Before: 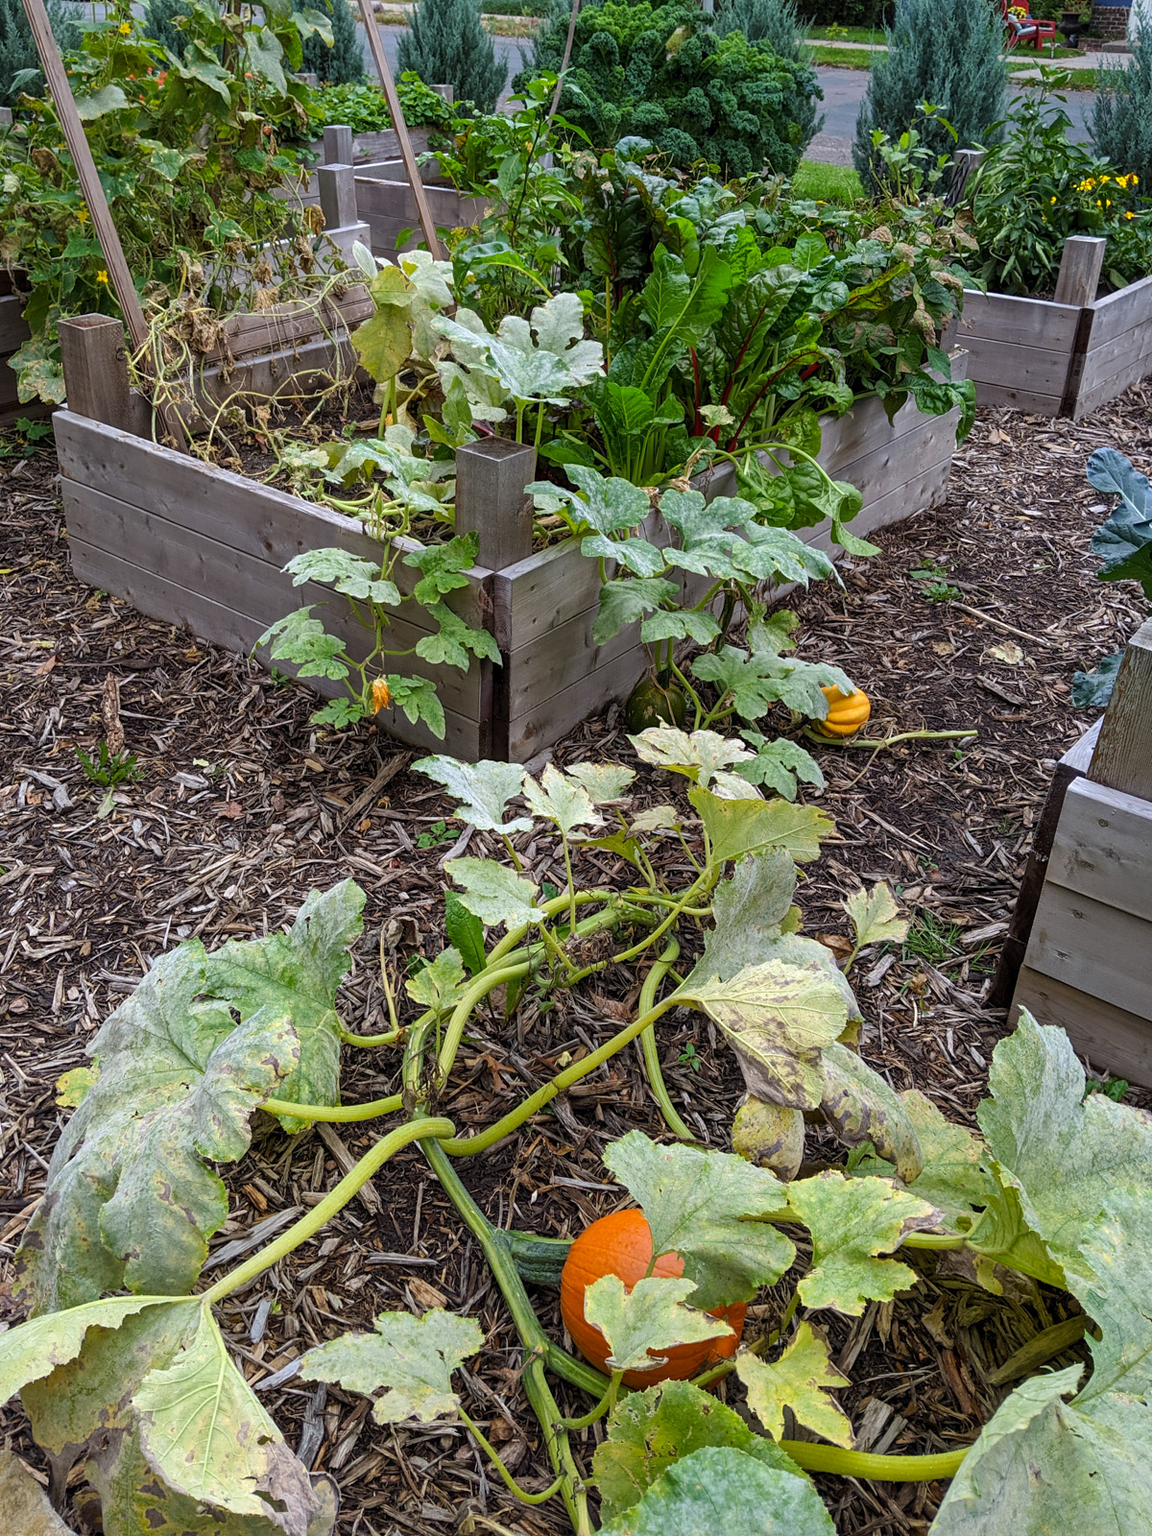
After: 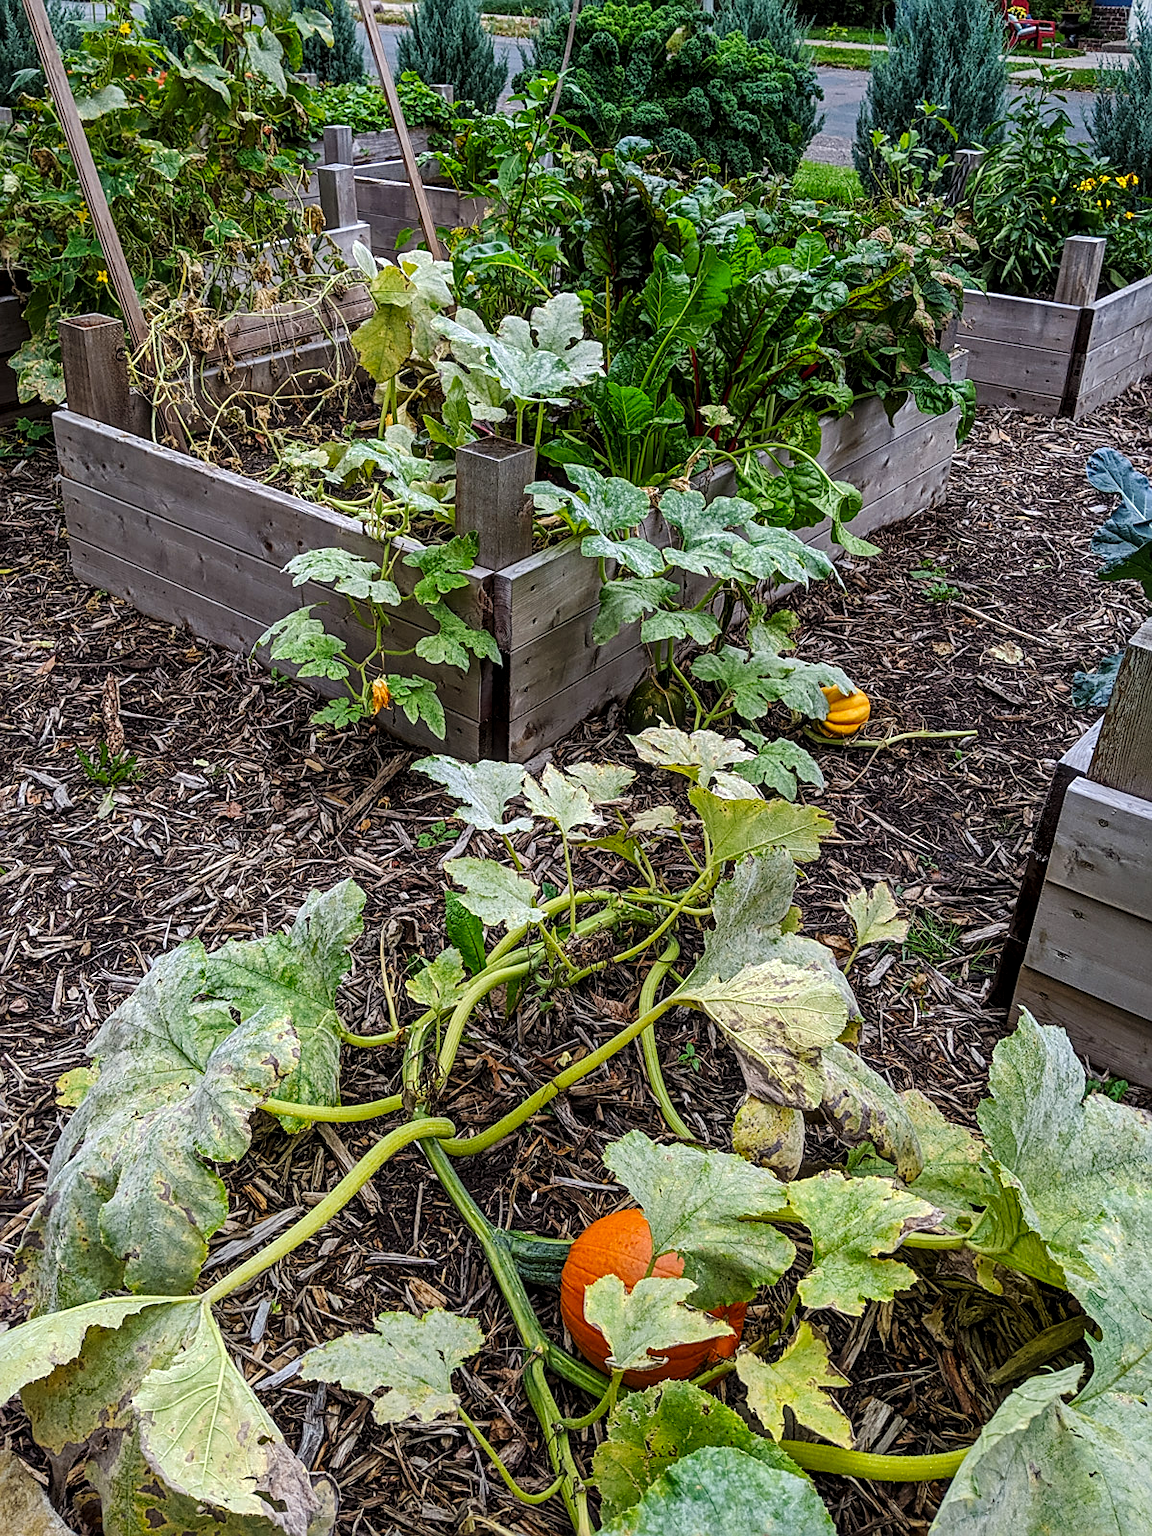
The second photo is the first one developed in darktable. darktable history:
tone curve: curves: ch0 [(0, 0) (0.003, 0.002) (0.011, 0.009) (0.025, 0.019) (0.044, 0.031) (0.069, 0.044) (0.1, 0.061) (0.136, 0.087) (0.177, 0.127) (0.224, 0.172) (0.277, 0.226) (0.335, 0.295) (0.399, 0.367) (0.468, 0.445) (0.543, 0.536) (0.623, 0.626) (0.709, 0.717) (0.801, 0.806) (0.898, 0.889) (1, 1)], preserve colors none
local contrast: detail 130%
sharpen: on, module defaults
